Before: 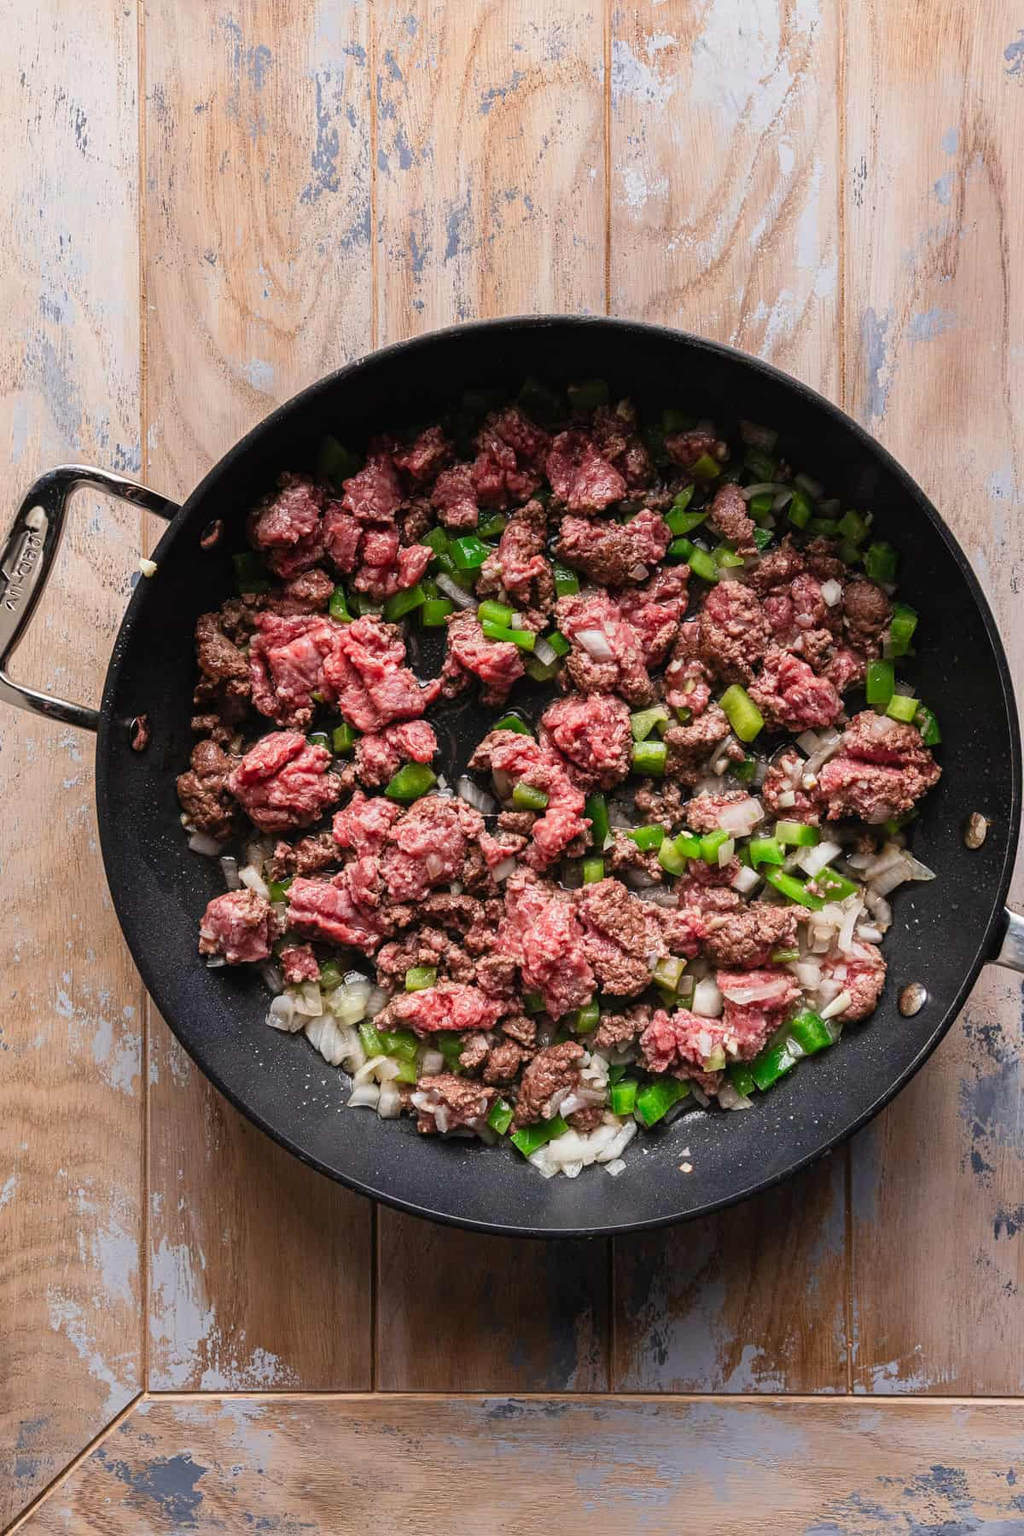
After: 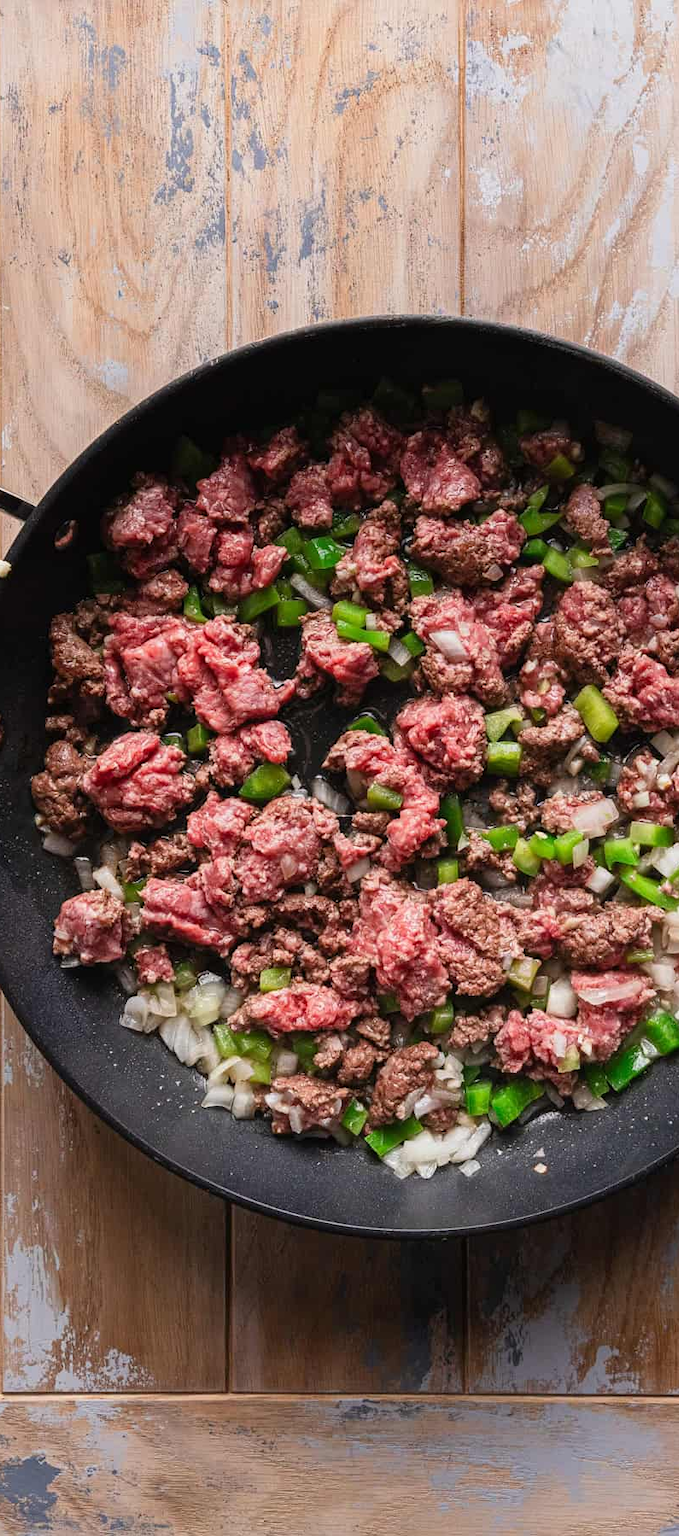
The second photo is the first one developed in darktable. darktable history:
crop and rotate: left 14.32%, right 19.333%
